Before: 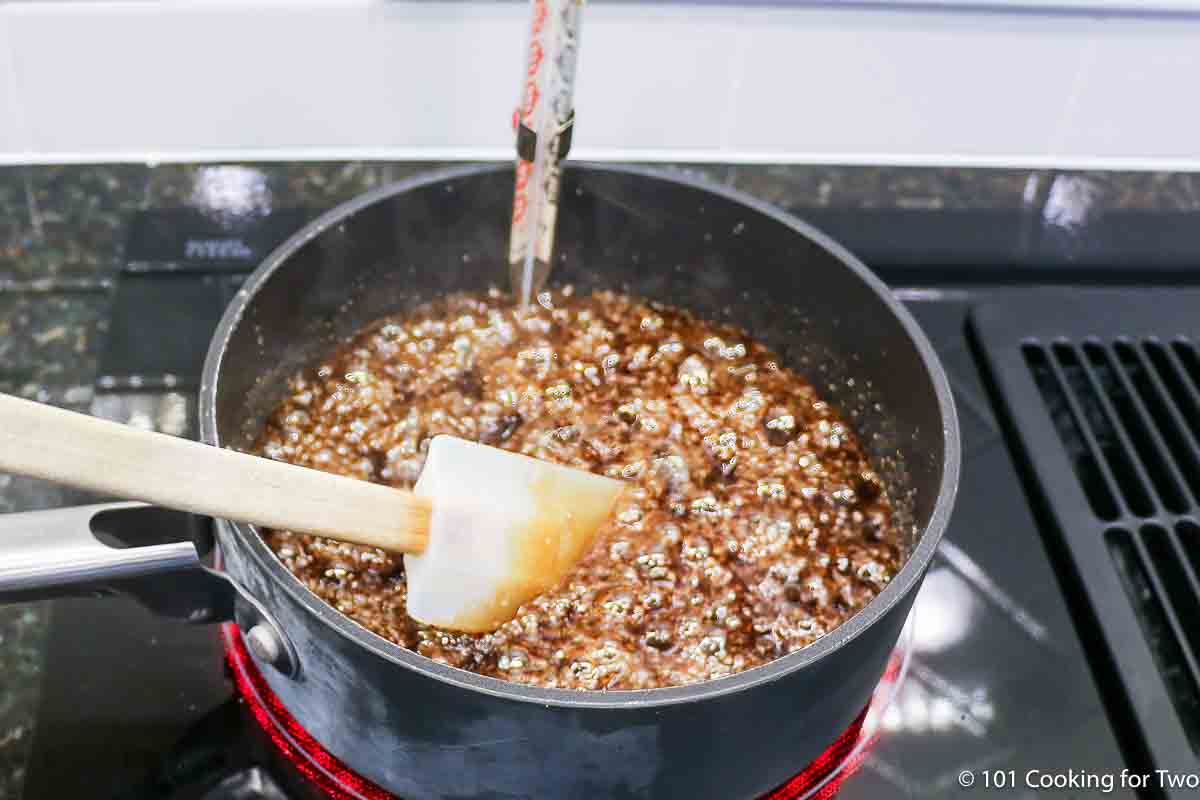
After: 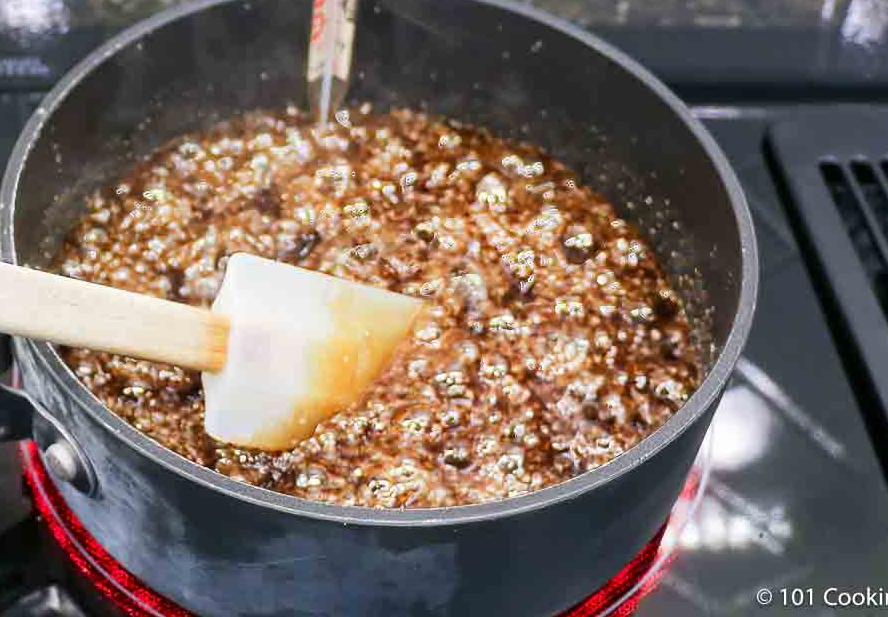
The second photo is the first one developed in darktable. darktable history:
tone equalizer: on, module defaults
crop: left 16.871%, top 22.857%, right 9.116%
